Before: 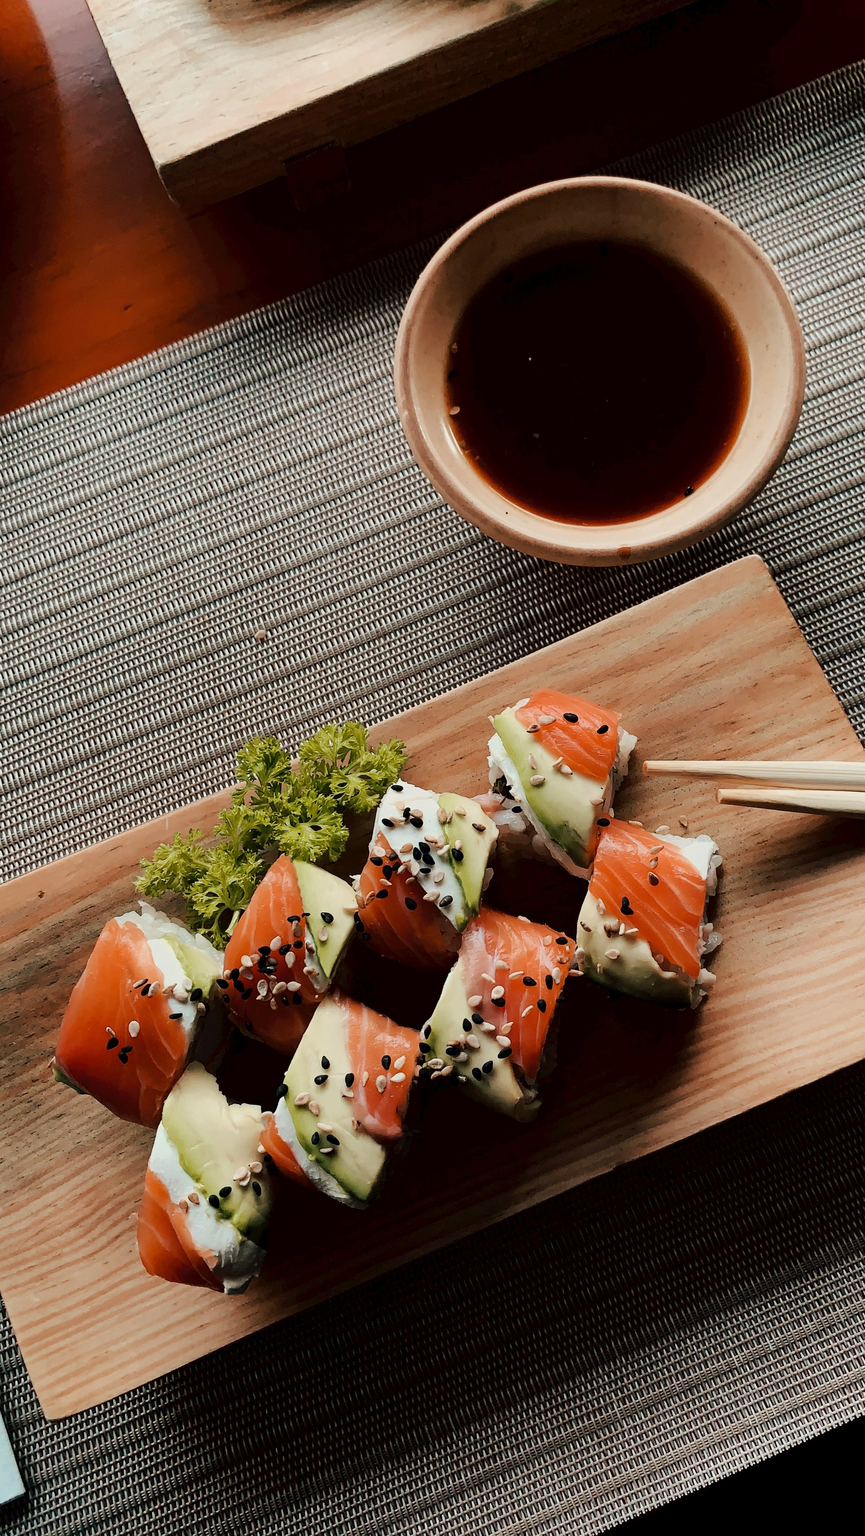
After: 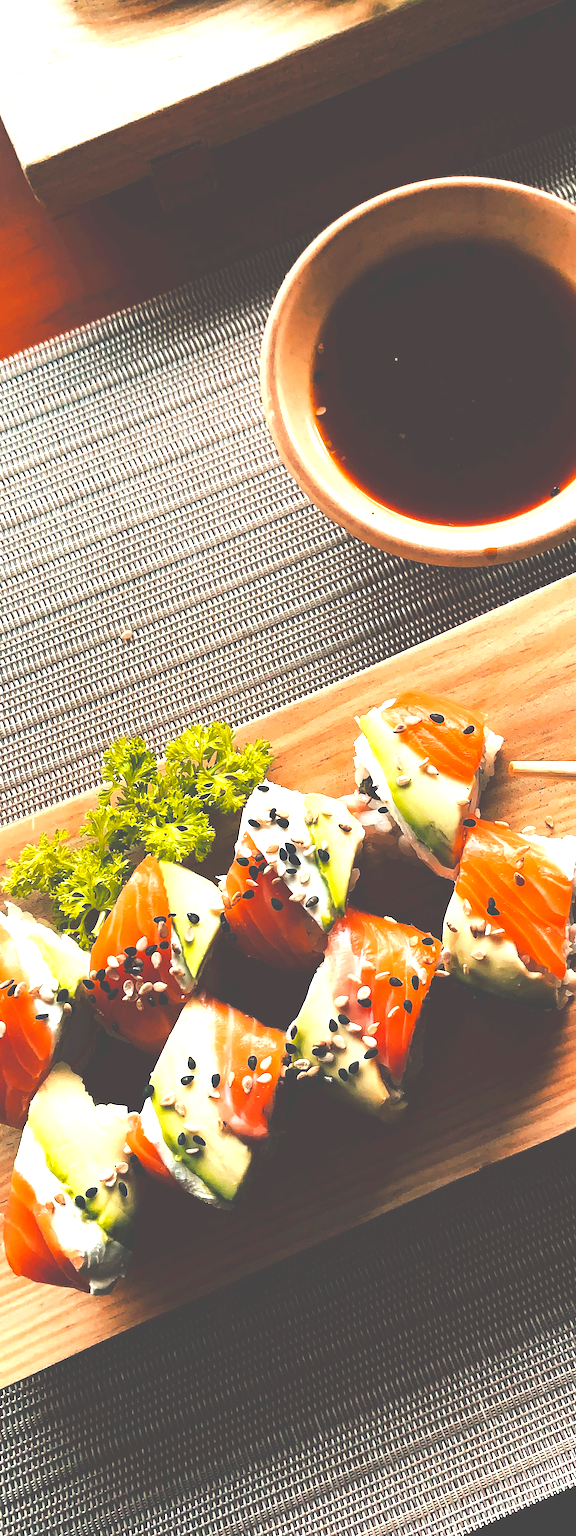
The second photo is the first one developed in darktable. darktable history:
color balance rgb: perceptual saturation grading › global saturation 30.084%, global vibrance 20%
exposure: black level correction -0.024, exposure 1.397 EV, compensate highlight preservation false
crop and rotate: left 15.543%, right 17.75%
